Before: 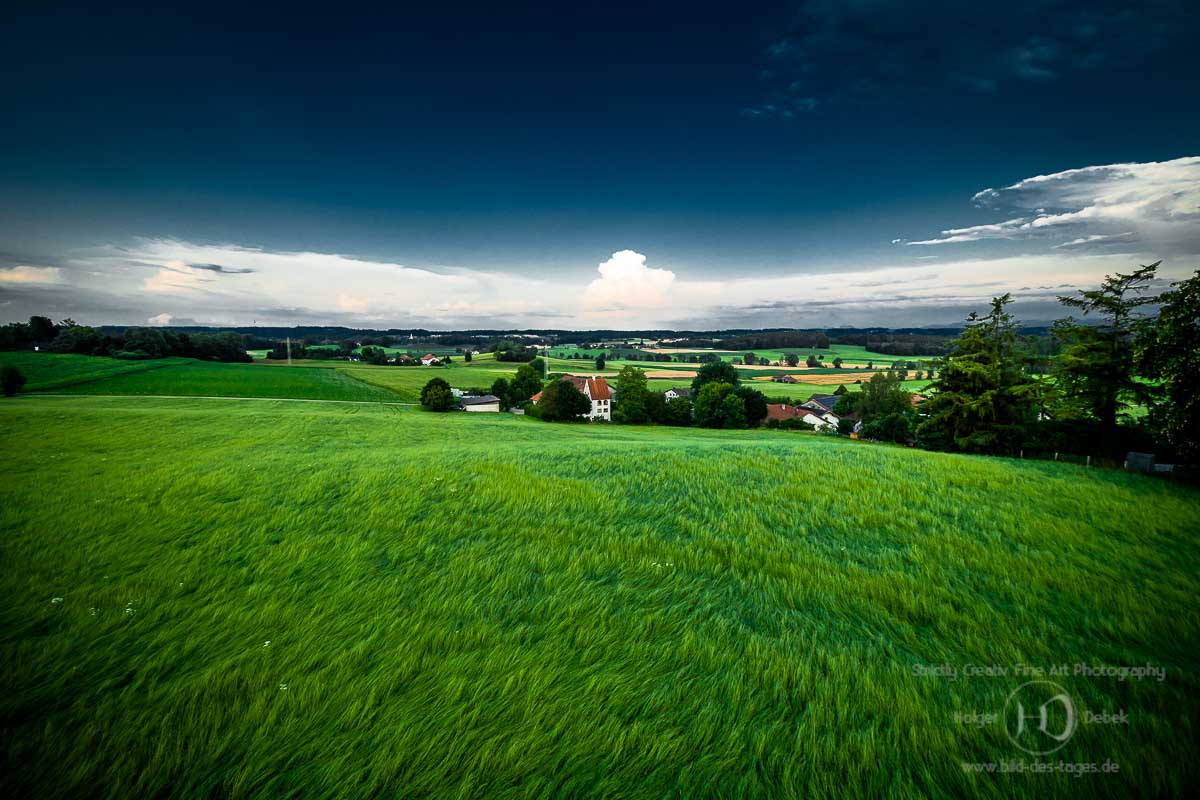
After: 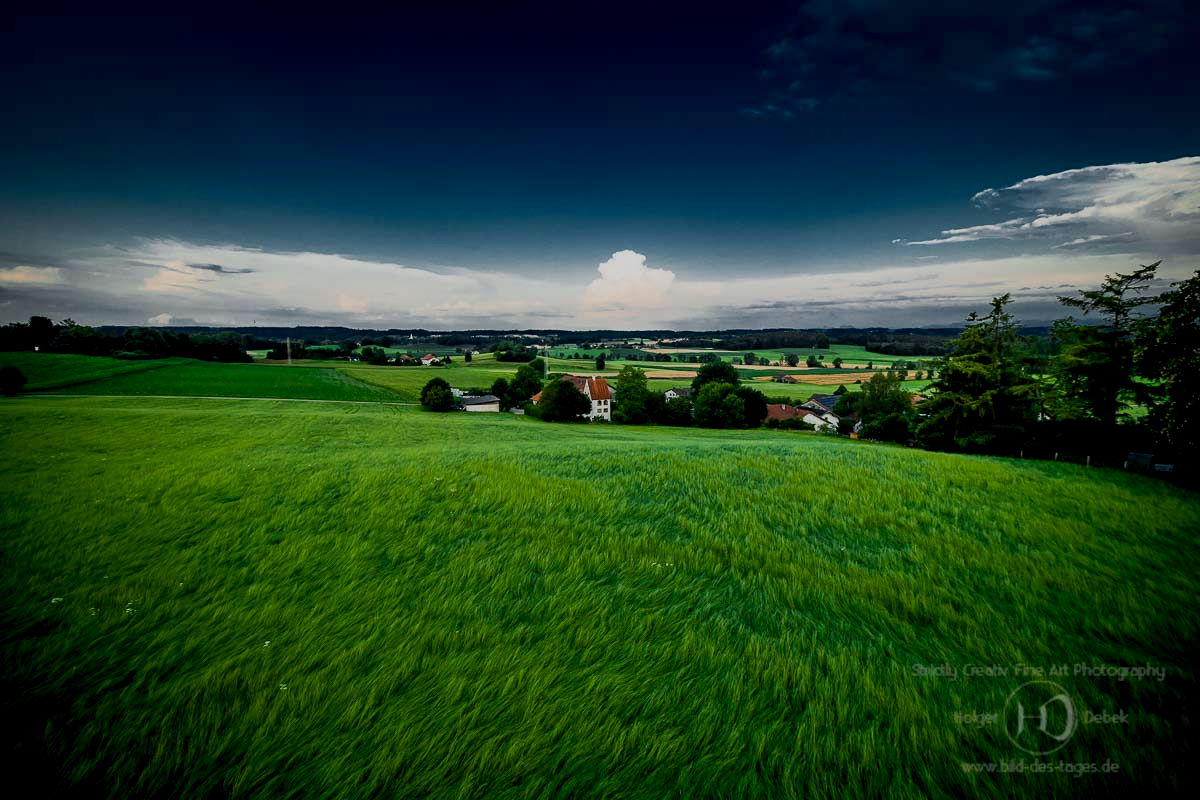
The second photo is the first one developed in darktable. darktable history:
exposure: black level correction 0.009, exposure -0.643 EV, compensate highlight preservation false
